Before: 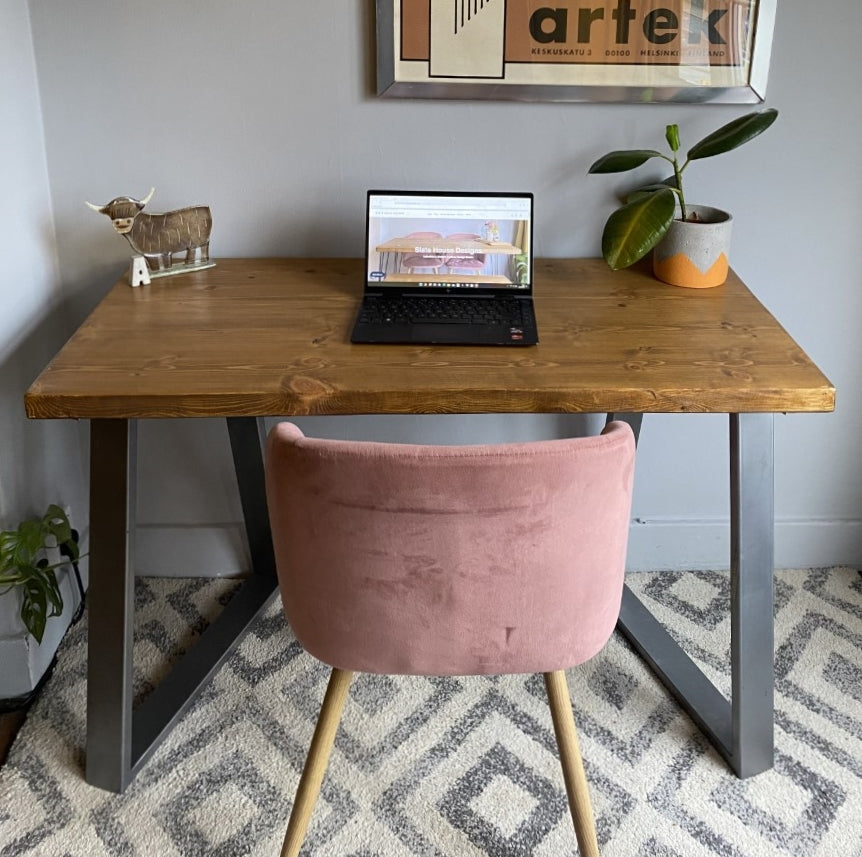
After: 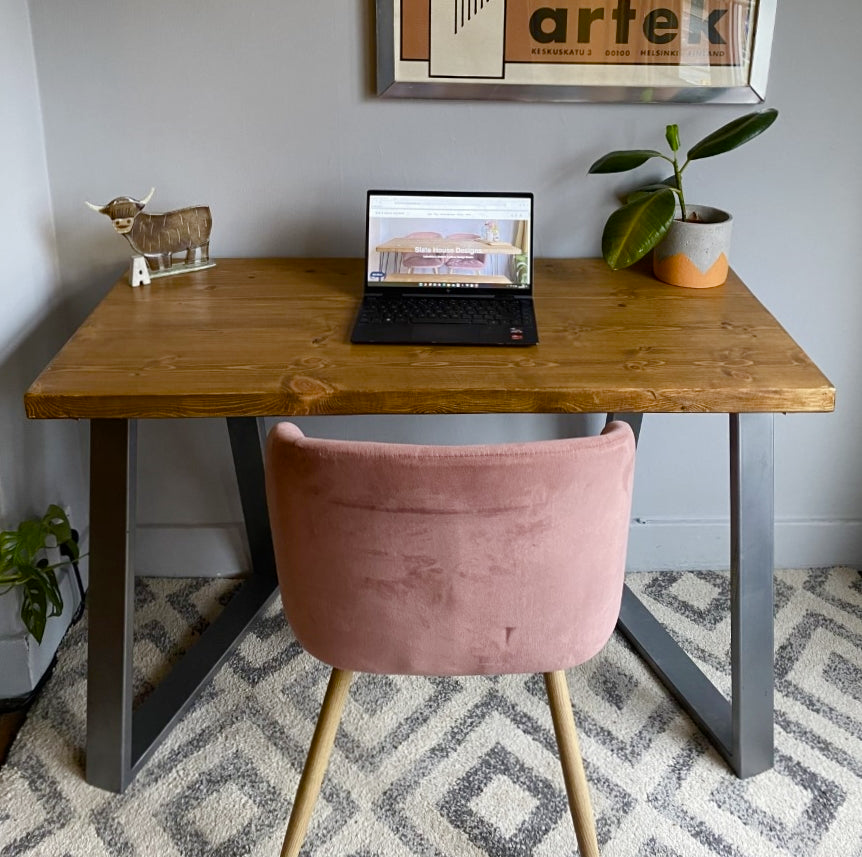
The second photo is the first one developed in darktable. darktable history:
color balance rgb: power › luminance -3.819%, power › hue 143.22°, perceptual saturation grading › global saturation 20%, perceptual saturation grading › highlights -49.146%, perceptual saturation grading › shadows 25.706%, global vibrance 20%
